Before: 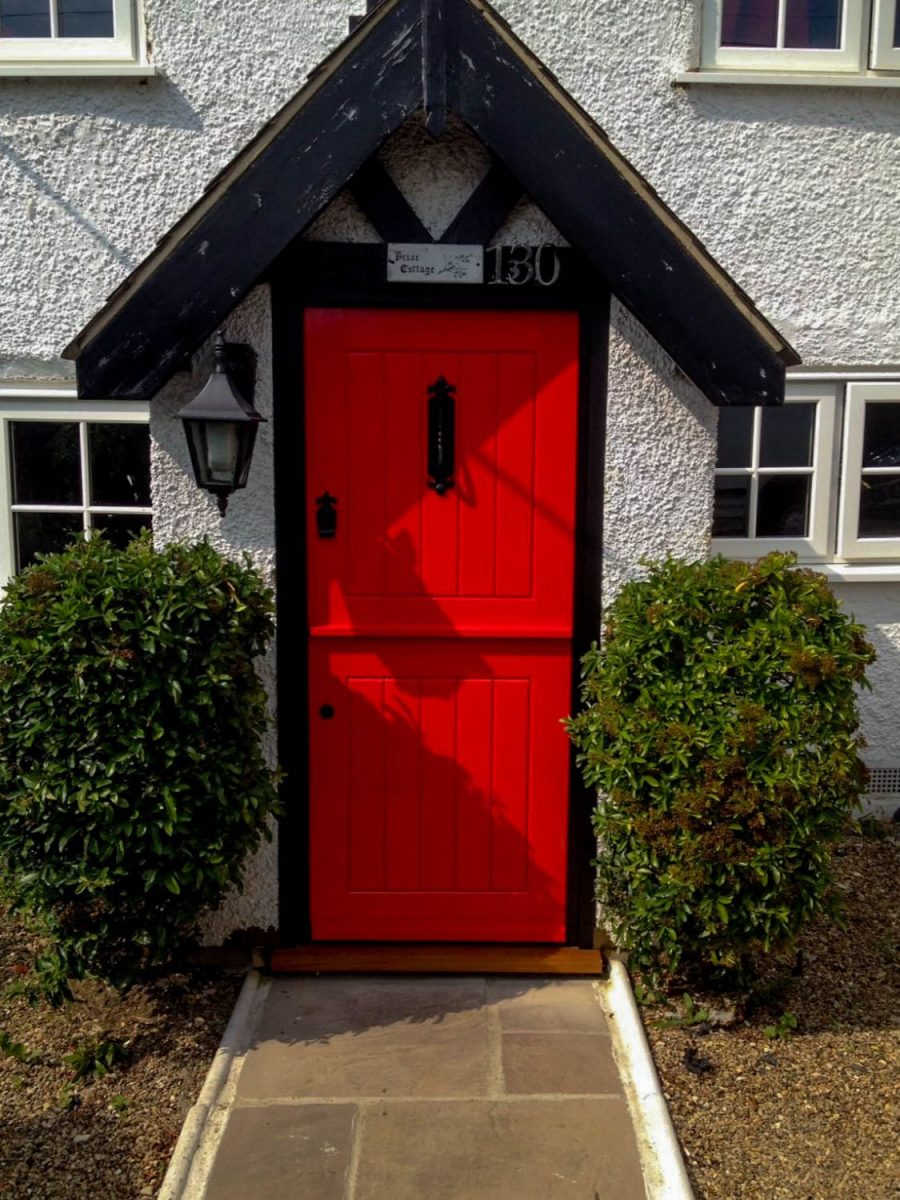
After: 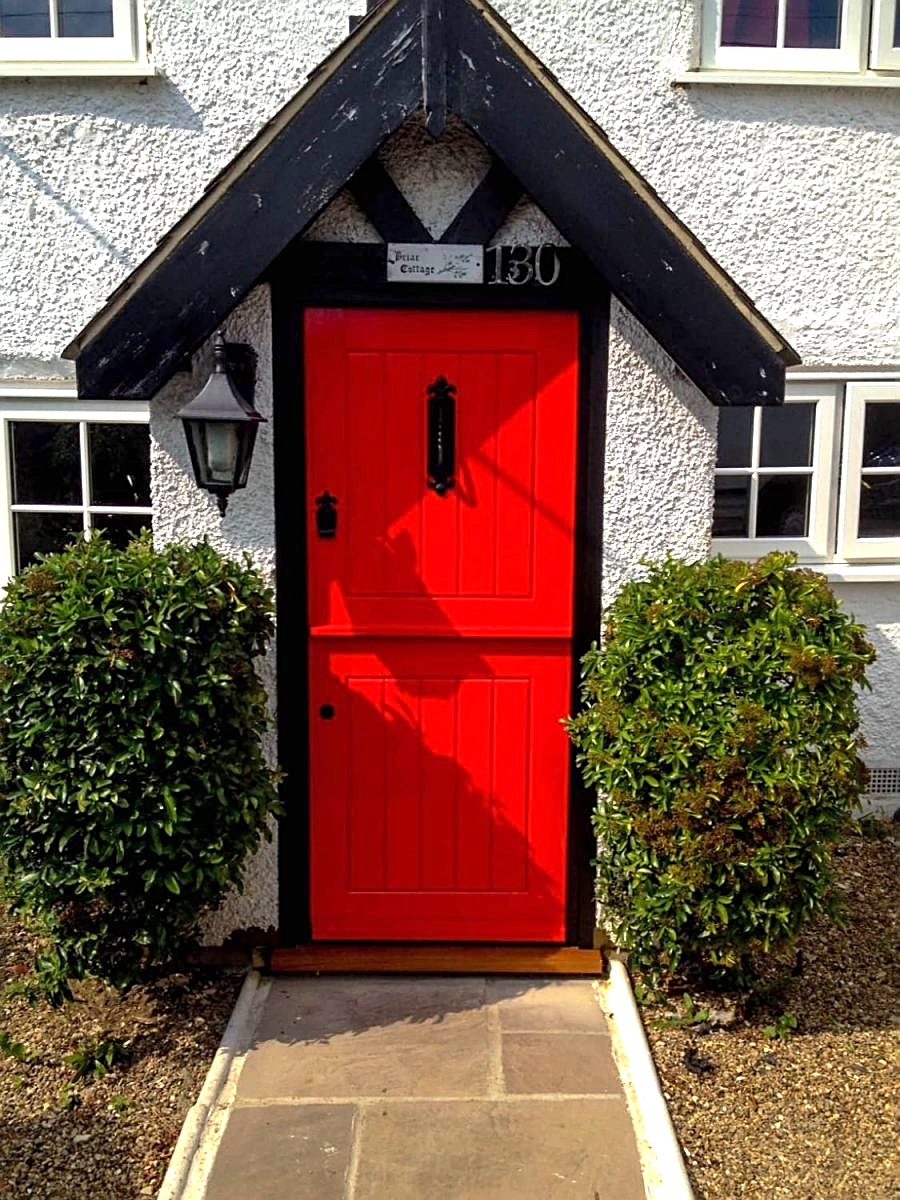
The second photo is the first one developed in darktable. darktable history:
exposure: exposure 0.95 EV, compensate highlight preservation false
sharpen: on, module defaults
